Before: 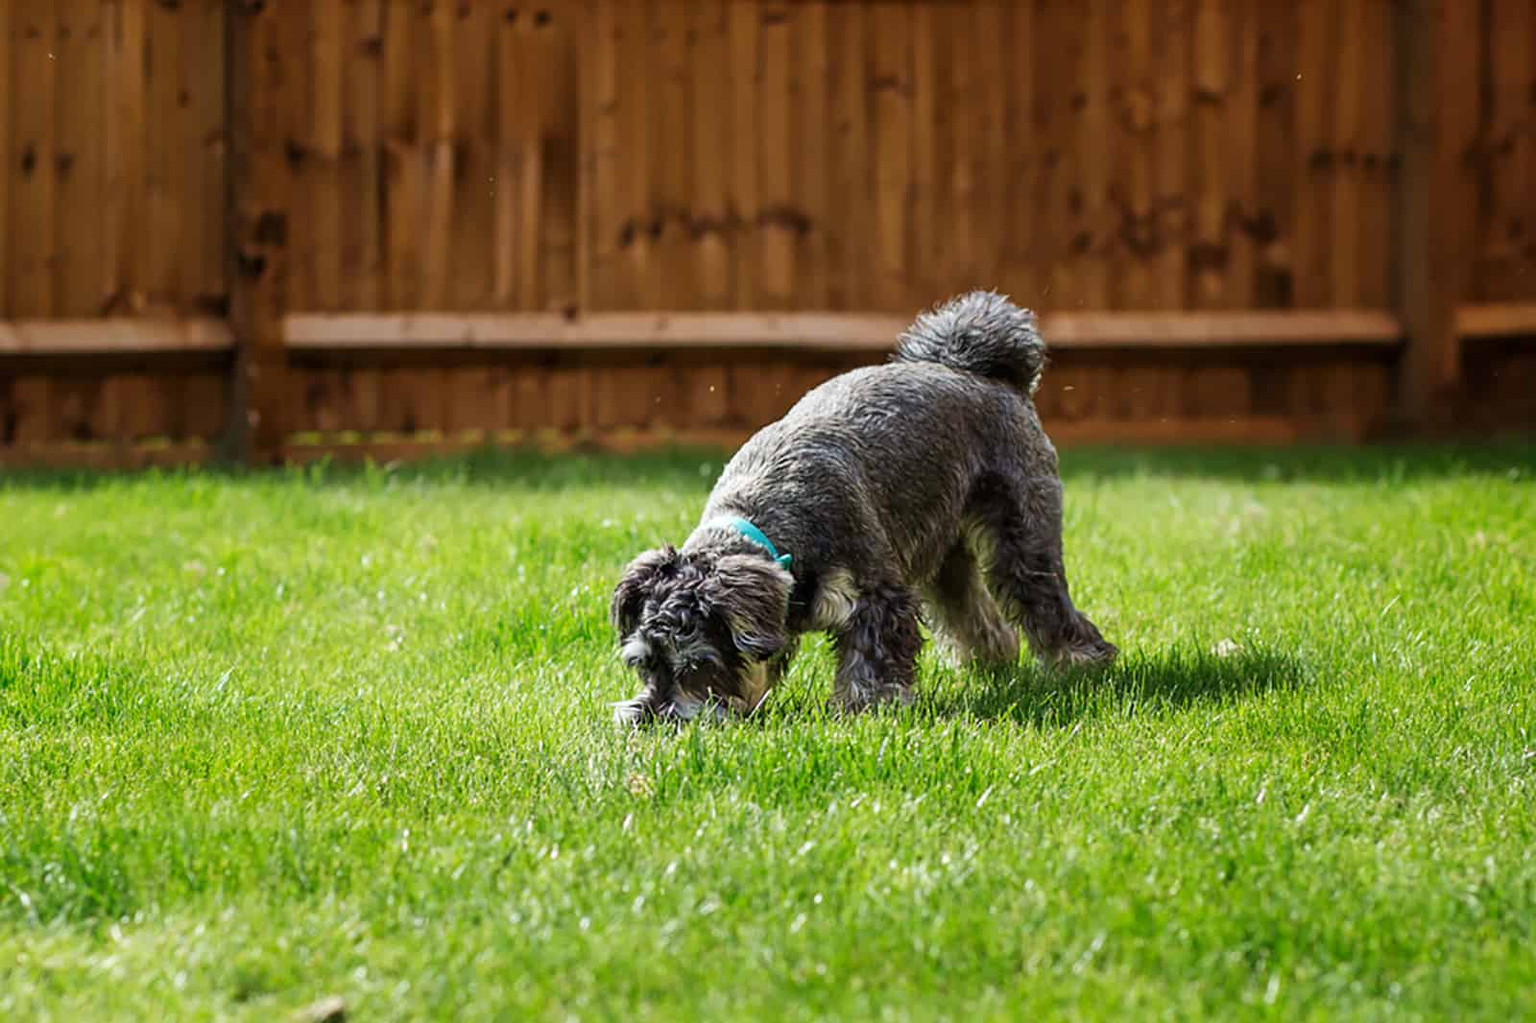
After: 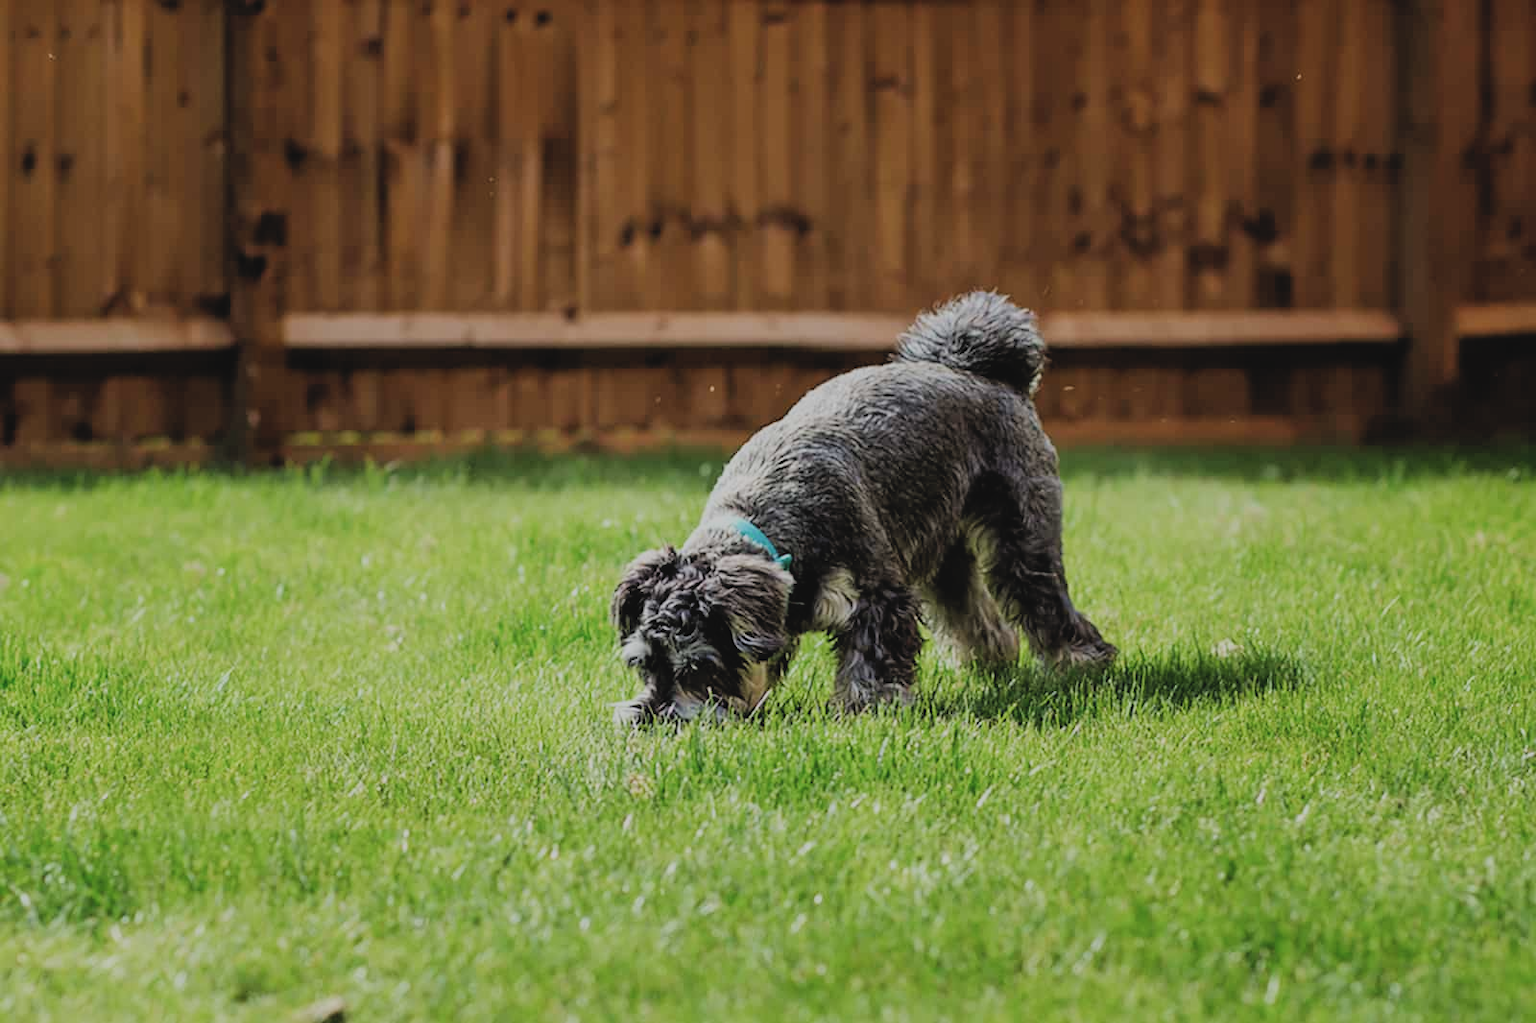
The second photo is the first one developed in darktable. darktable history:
filmic rgb: black relative exposure -7.2 EV, white relative exposure 5.36 EV, hardness 3.03, color science v4 (2020)
contrast brightness saturation: contrast -0.093, saturation -0.09
